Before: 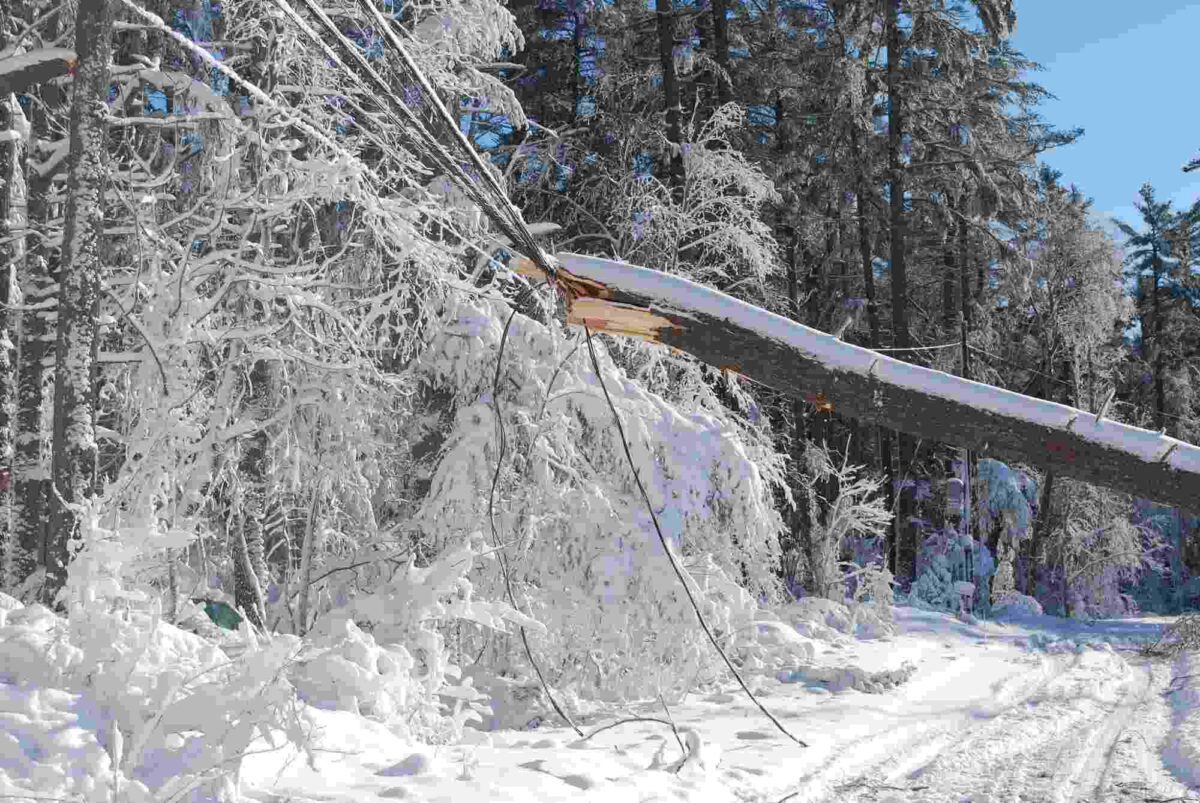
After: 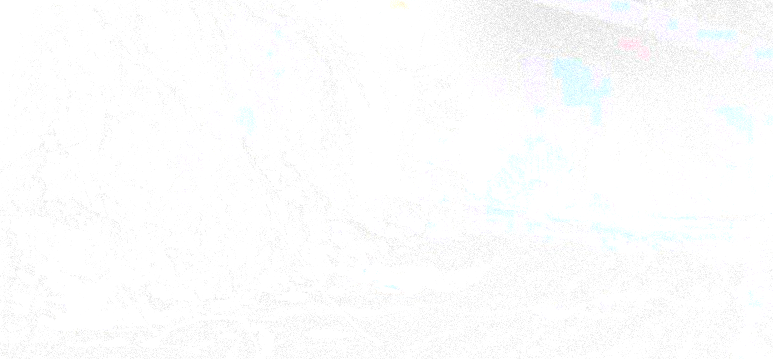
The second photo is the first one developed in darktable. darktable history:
global tonemap: drago (1, 100), detail 1
shadows and highlights: shadows 37.27, highlights -28.18, soften with gaussian
rgb curve: curves: ch0 [(0, 0) (0.175, 0.154) (0.785, 0.663) (1, 1)]
crop and rotate: left 35.509%, top 50.238%, bottom 4.934%
grain: coarseness 9.38 ISO, strength 34.99%, mid-tones bias 0%
bloom: size 25%, threshold 5%, strength 90%
contrast brightness saturation: contrast 0.62, brightness 0.34, saturation 0.14
